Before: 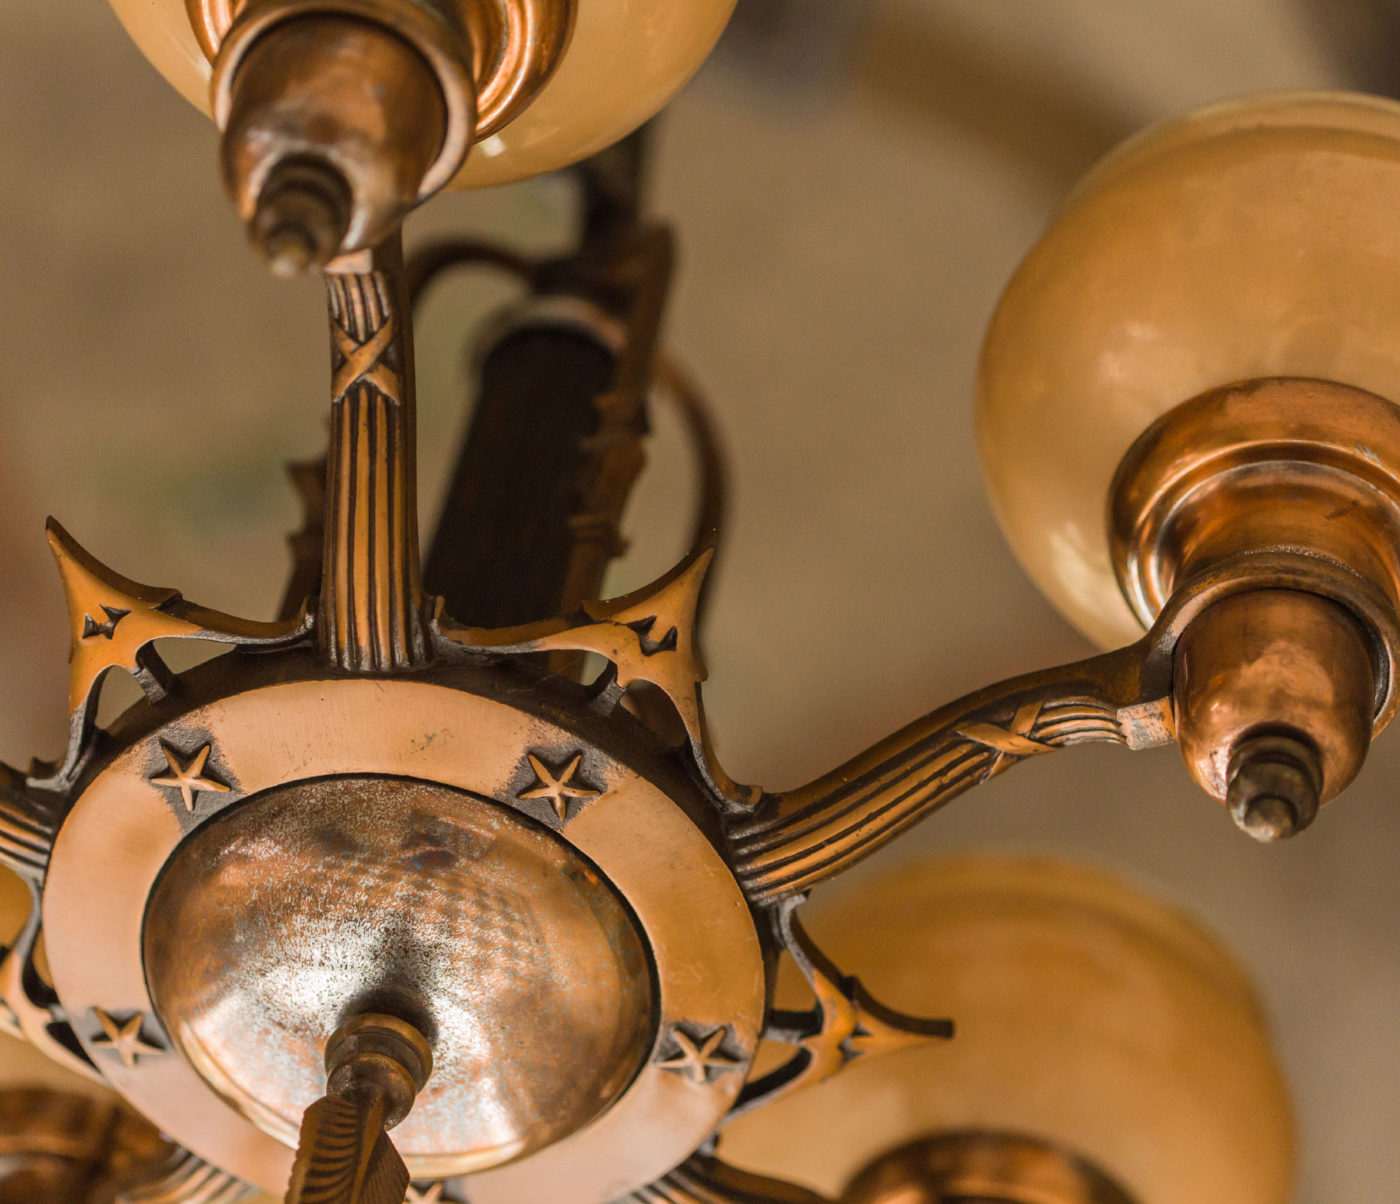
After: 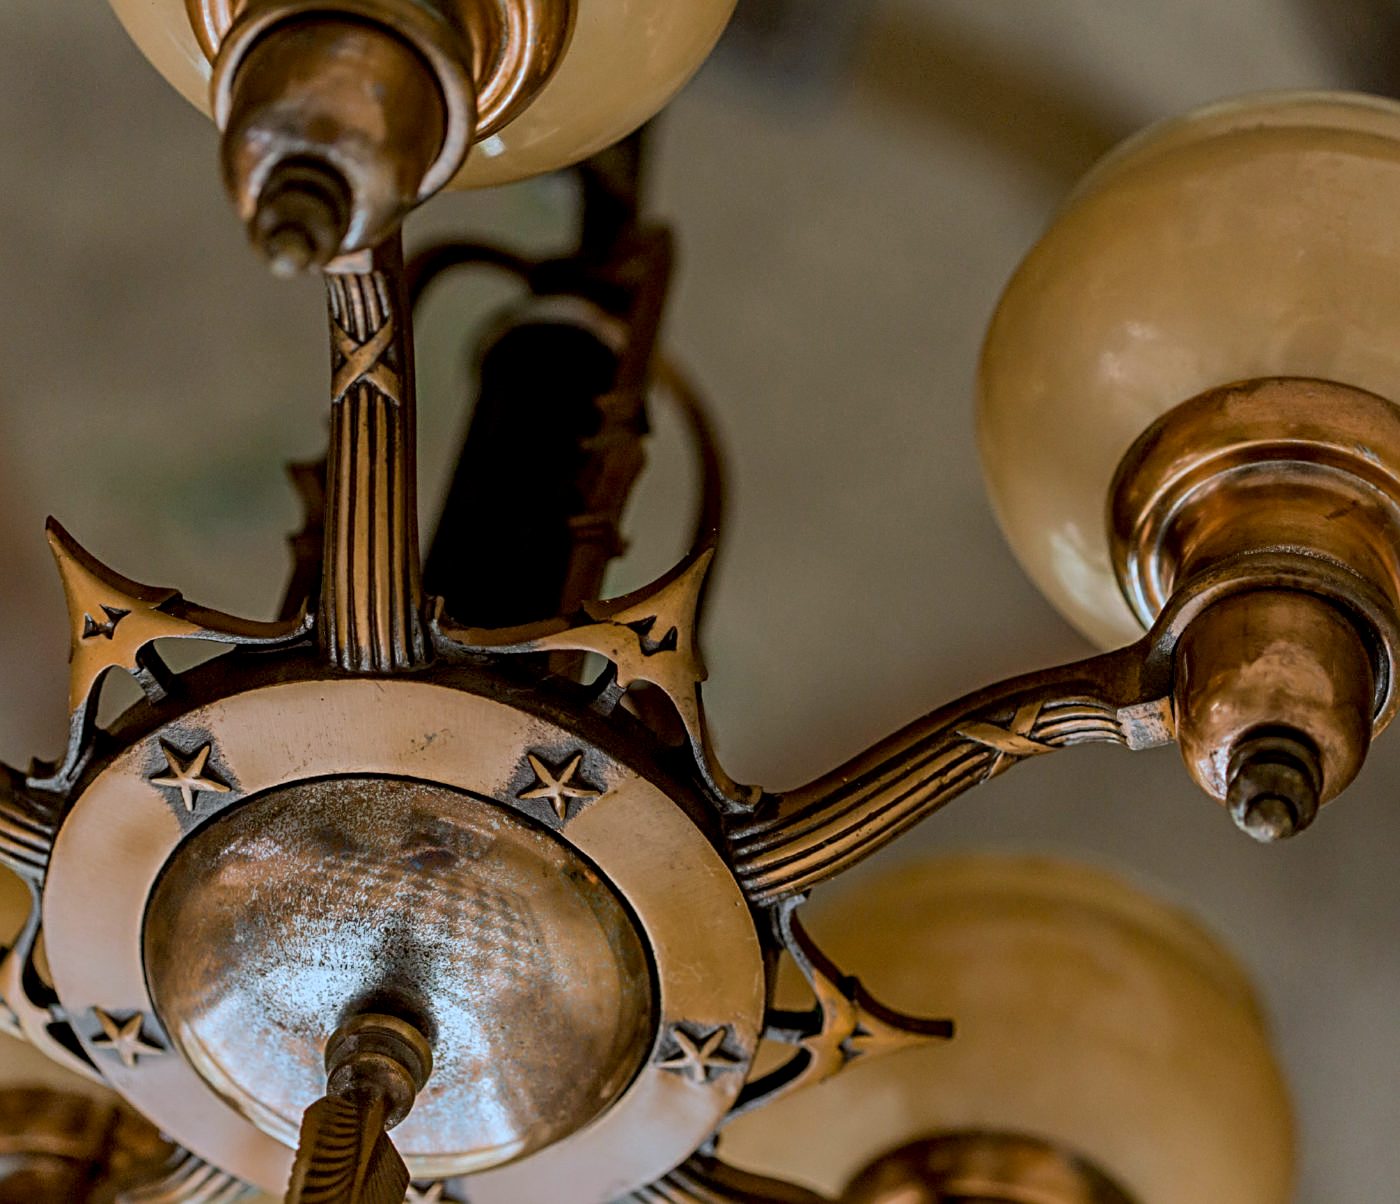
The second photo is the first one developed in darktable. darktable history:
exposure: black level correction 0.011, exposure -0.478 EV, compensate highlight preservation false
color calibration: x 0.396, y 0.386, temperature 3669 K
local contrast: highlights 100%, shadows 100%, detail 120%, midtone range 0.2
sharpen: radius 4
